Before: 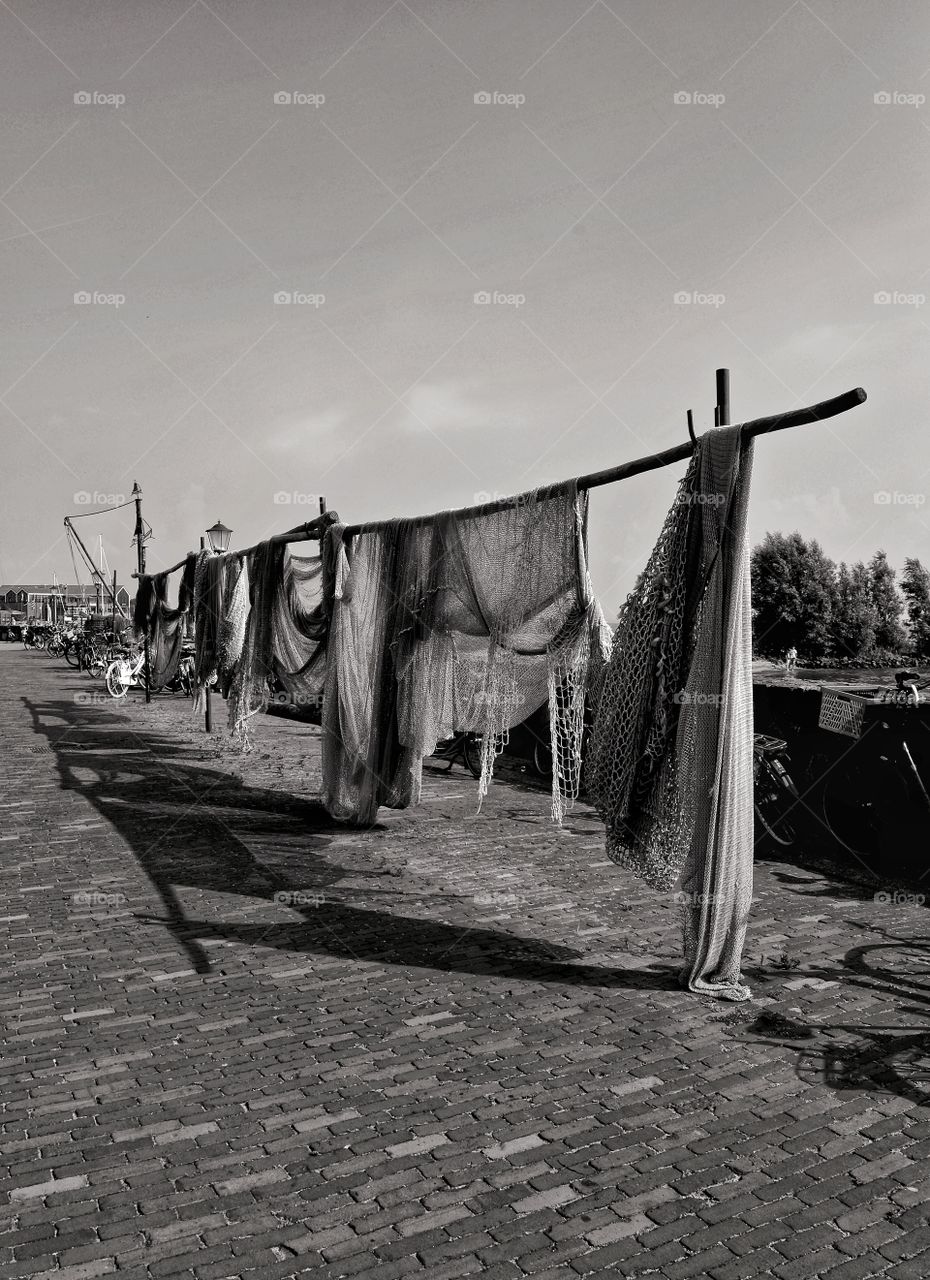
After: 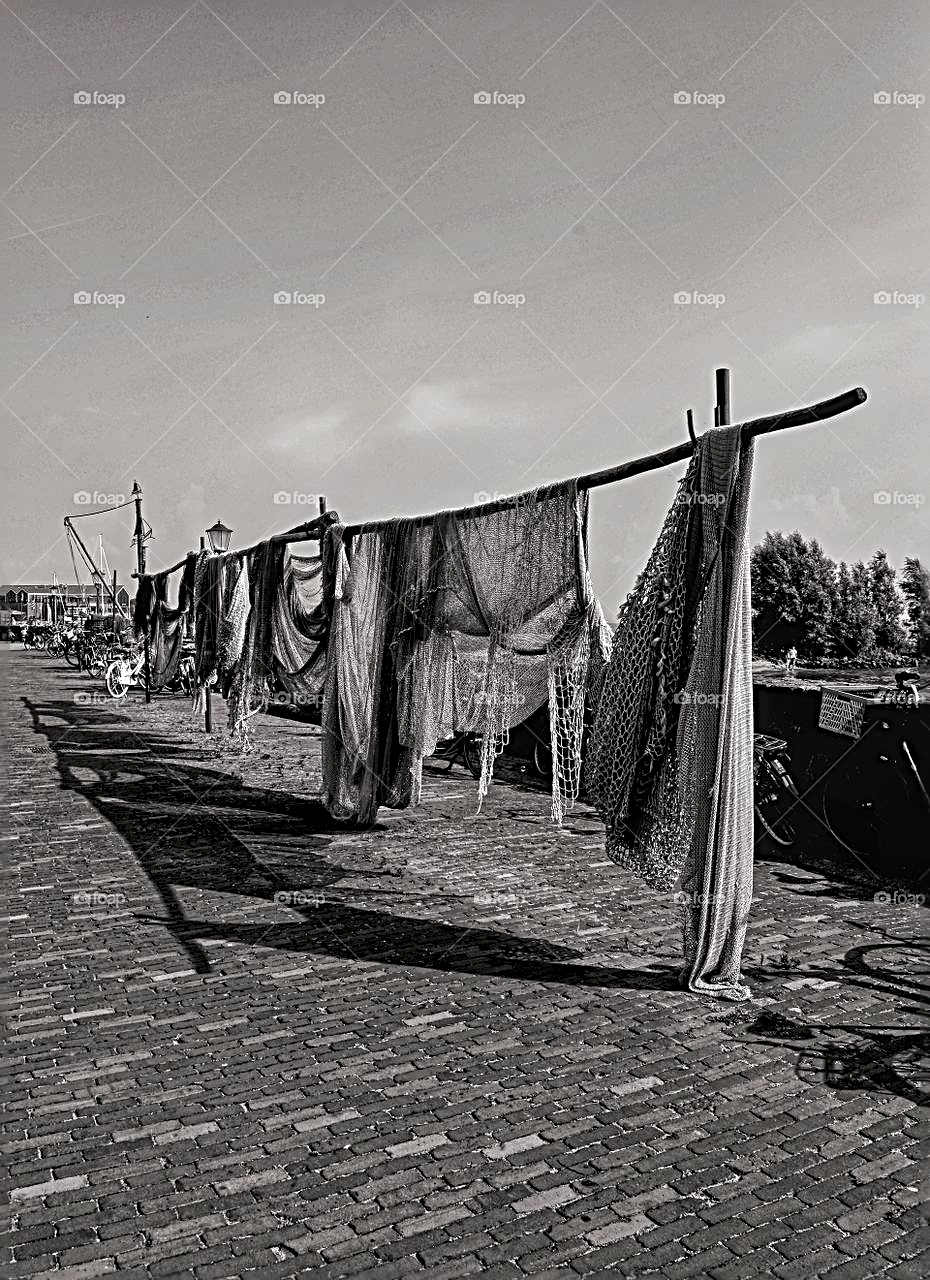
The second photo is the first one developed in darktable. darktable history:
local contrast: on, module defaults
sharpen: radius 3.681, amount 0.936
